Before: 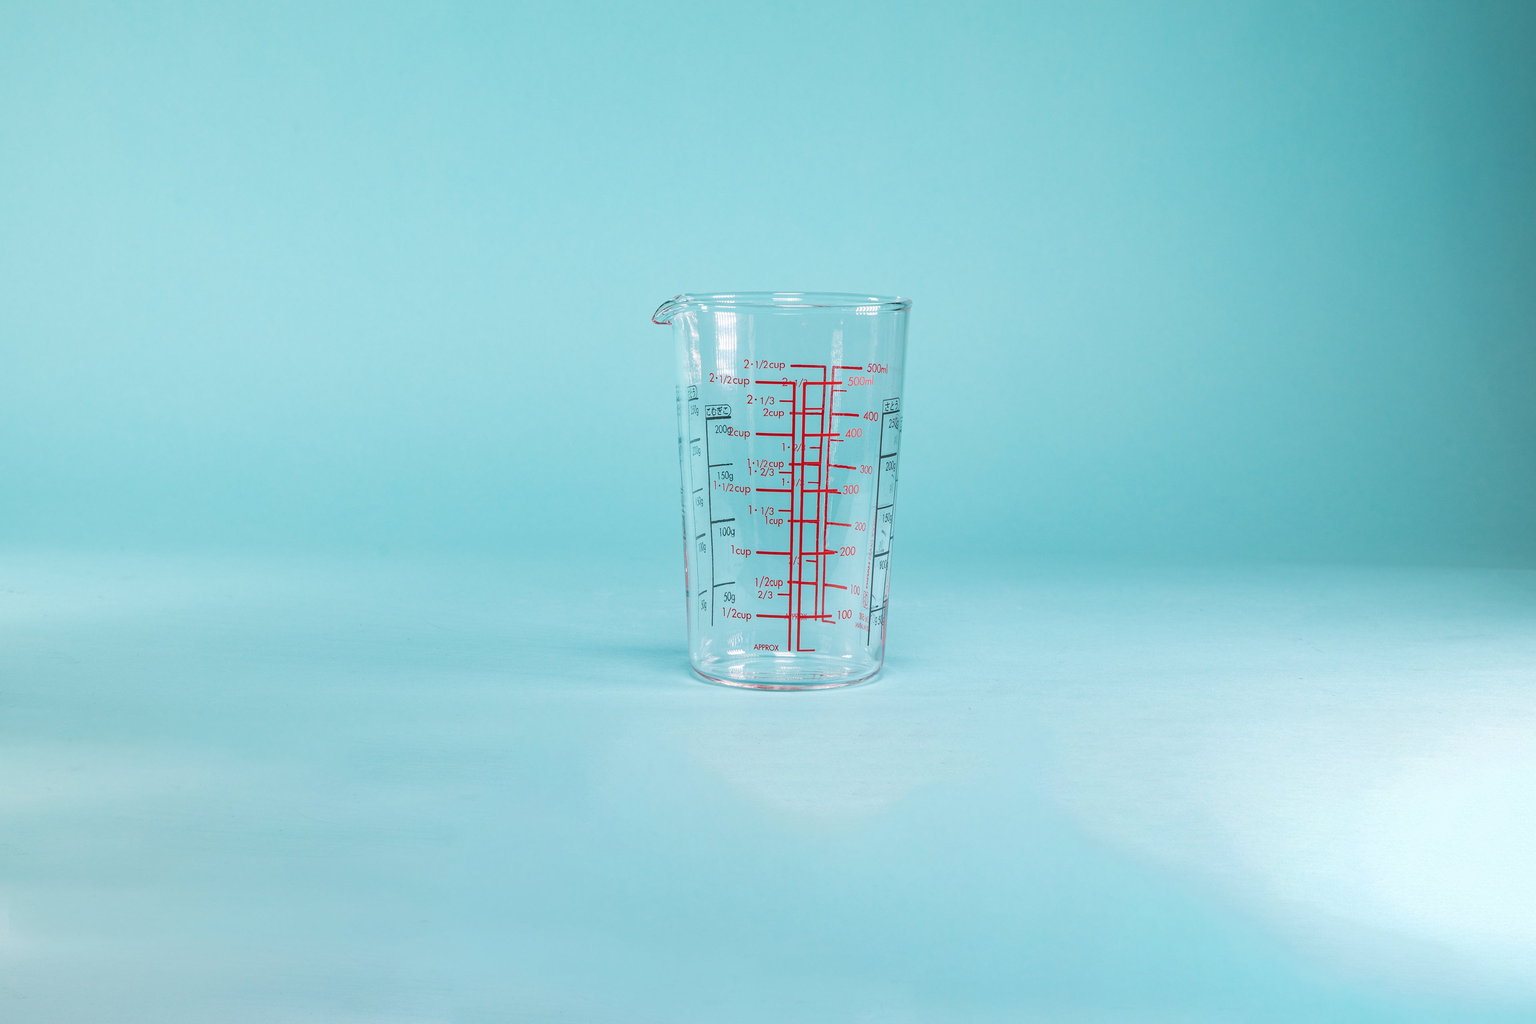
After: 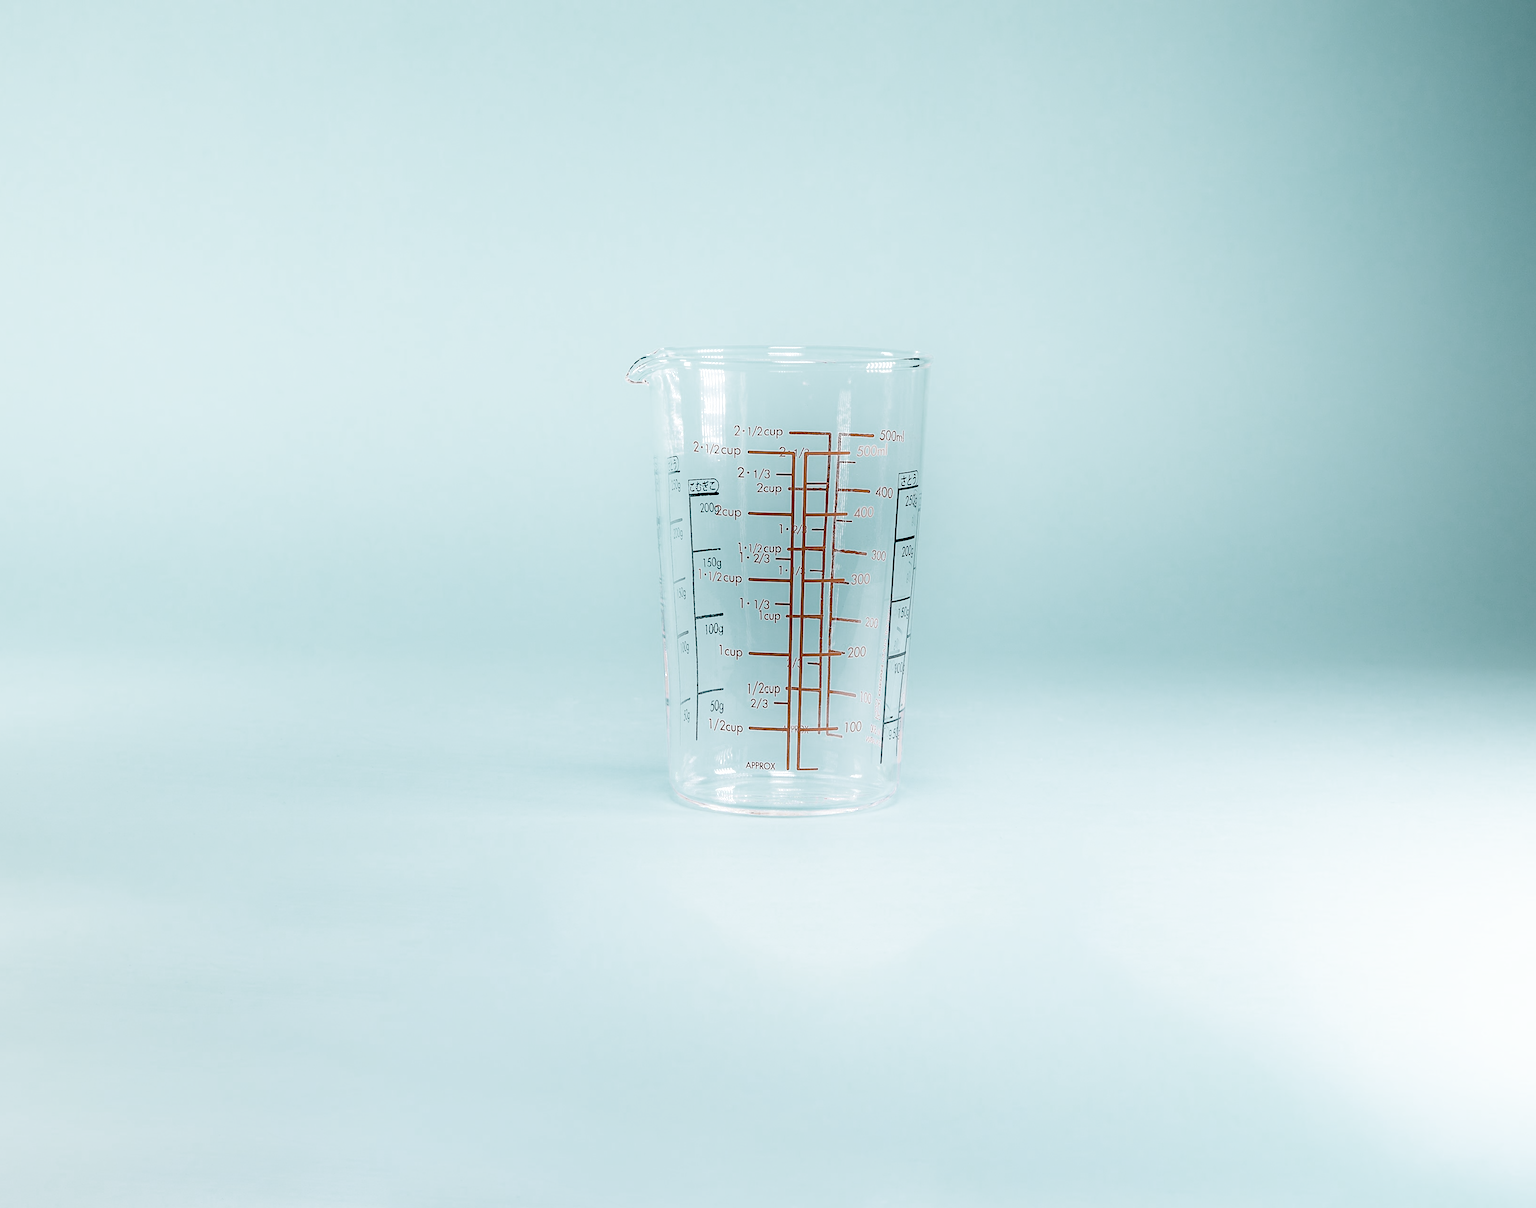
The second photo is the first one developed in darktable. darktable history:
shadows and highlights: shadows -21.3, highlights 100, soften with gaussian
color zones: curves: ch0 [(0, 0.487) (0.241, 0.395) (0.434, 0.373) (0.658, 0.412) (0.838, 0.487)]; ch1 [(0, 0) (0.053, 0.053) (0.211, 0.202) (0.579, 0.259) (0.781, 0.241)]
exposure: black level correction 0.056, compensate highlight preservation false
sharpen: on, module defaults
crop: left 8.026%, right 7.374%
